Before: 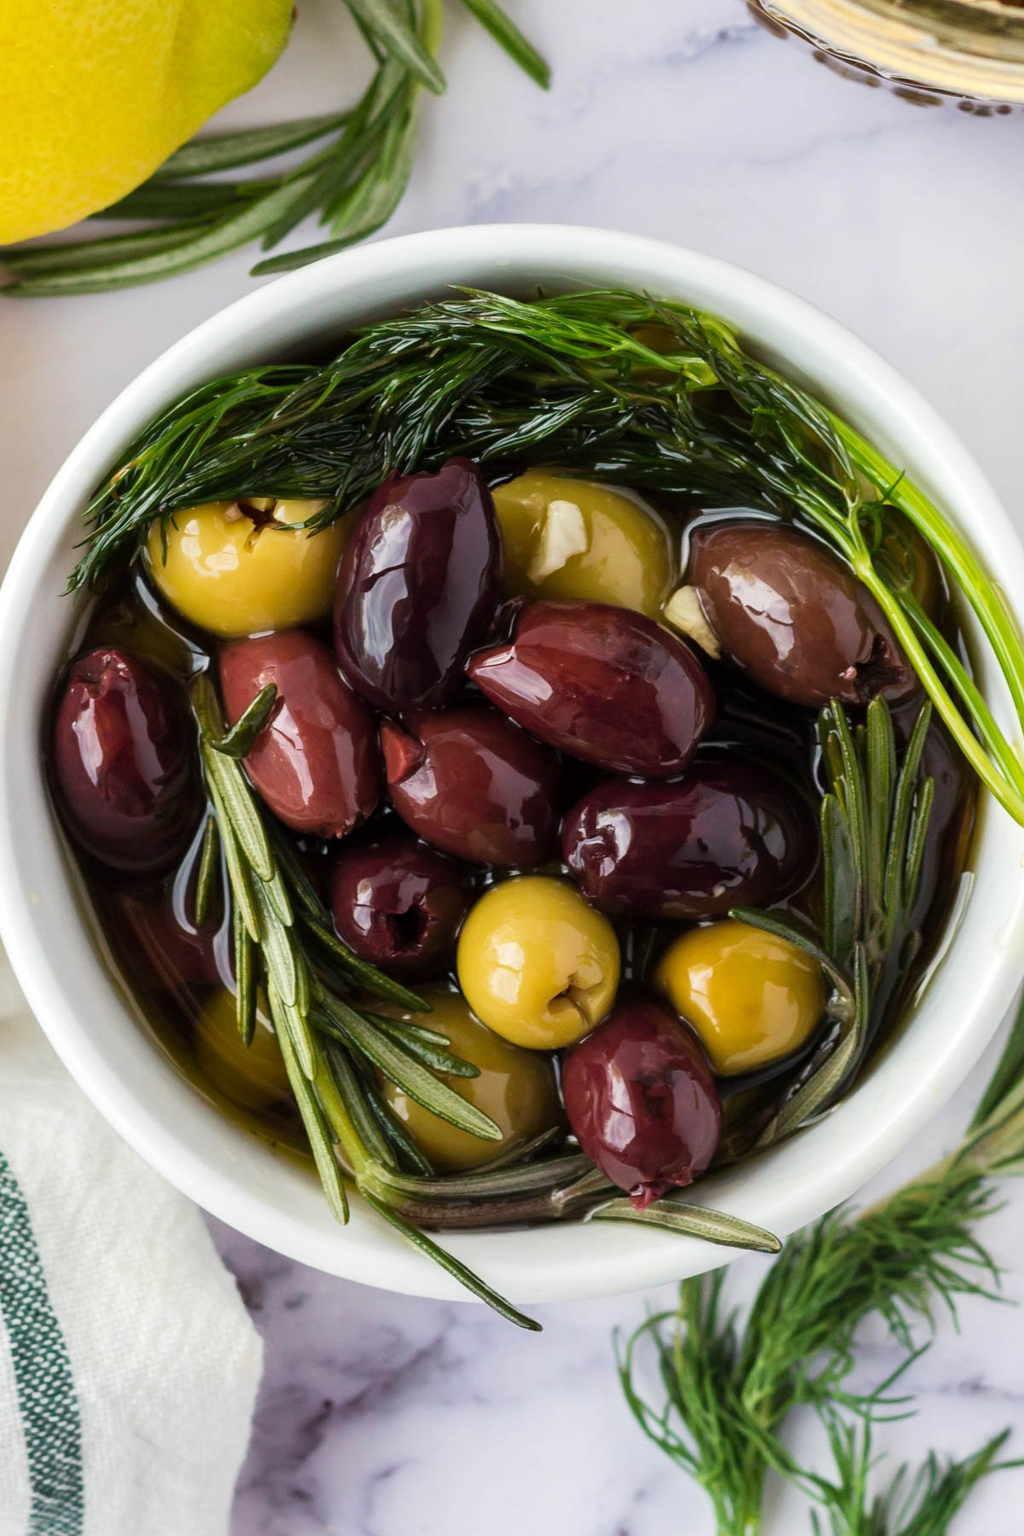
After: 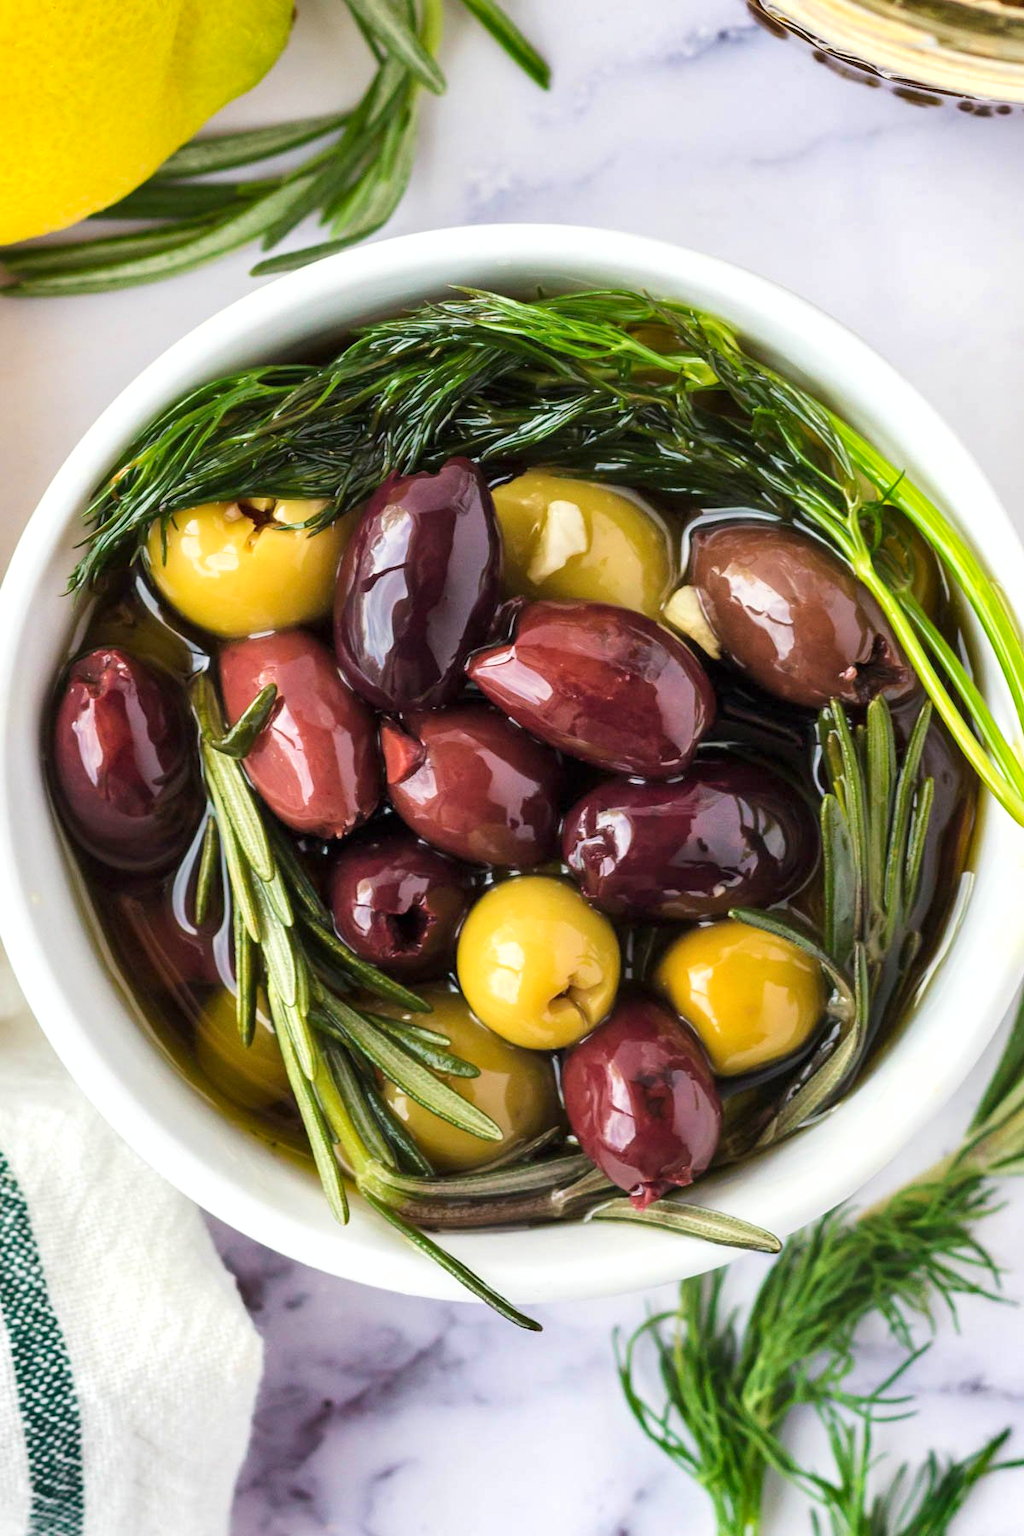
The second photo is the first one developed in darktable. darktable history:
tone equalizer: -8 EV 1.03 EV, -7 EV 1.03 EV, -6 EV 0.966 EV, -5 EV 1.02 EV, -4 EV 0.995 EV, -3 EV 0.737 EV, -2 EV 0.529 EV, -1 EV 0.261 EV, edges refinement/feathering 500, mask exposure compensation -1.57 EV, preserve details no
shadows and highlights: soften with gaussian
